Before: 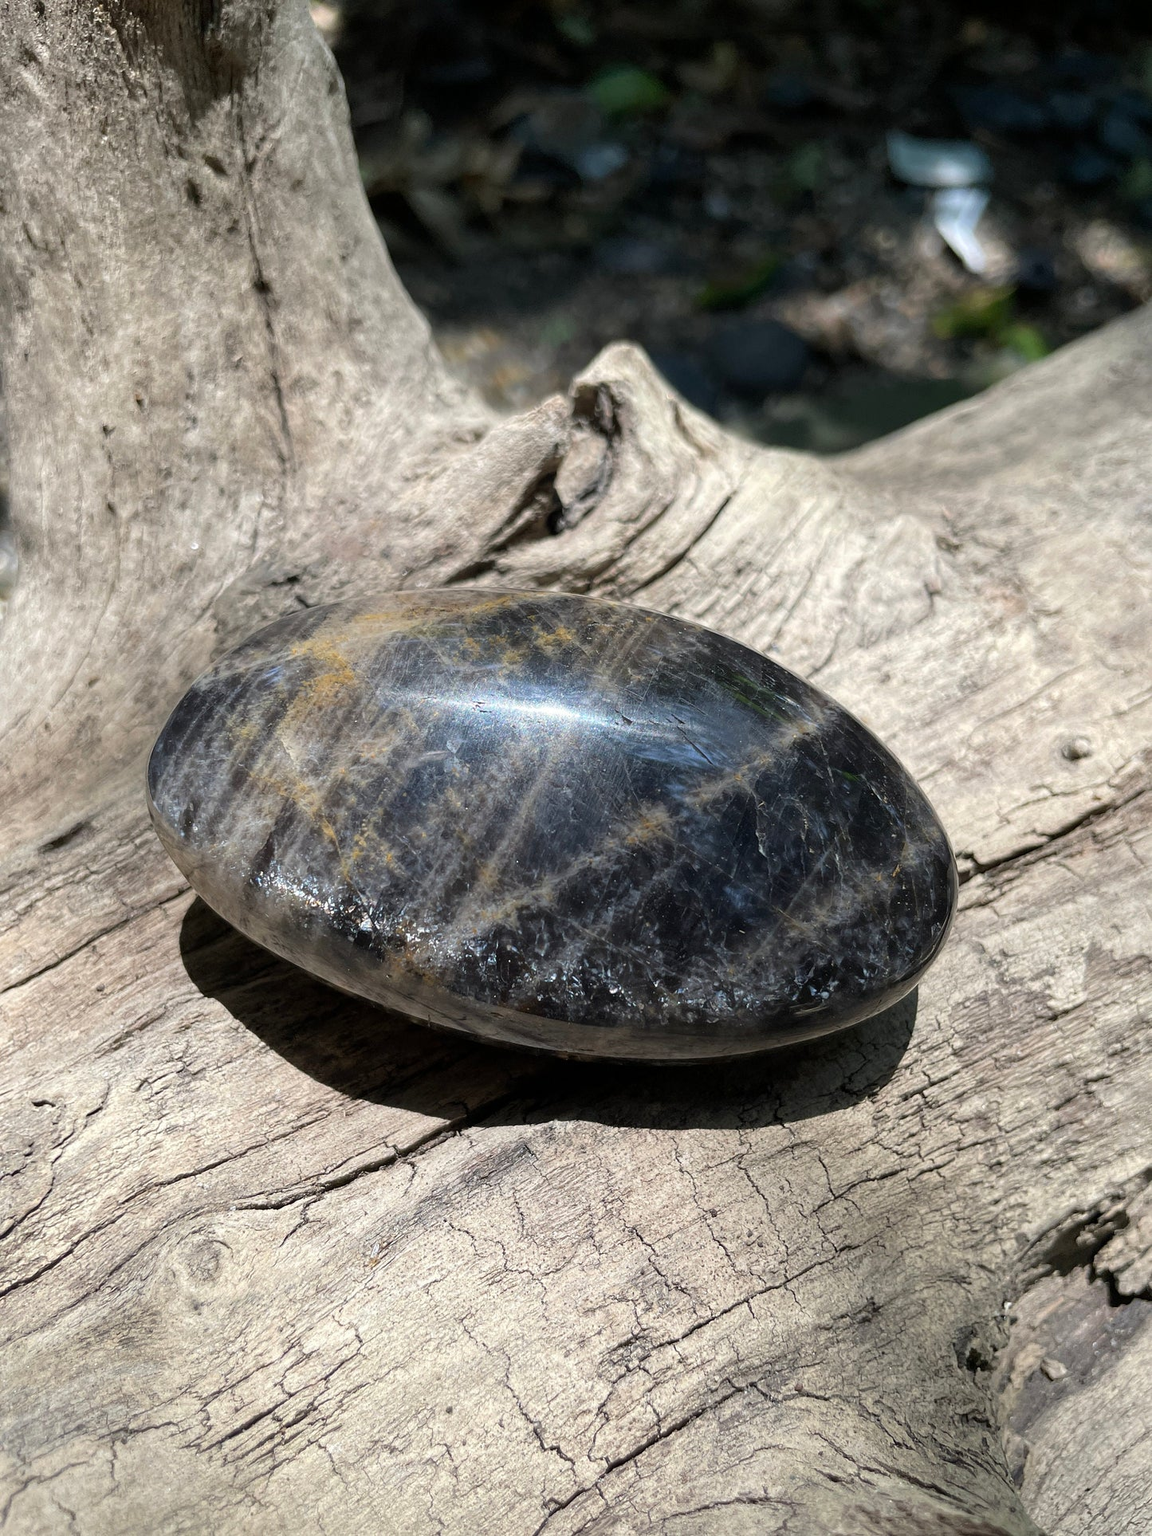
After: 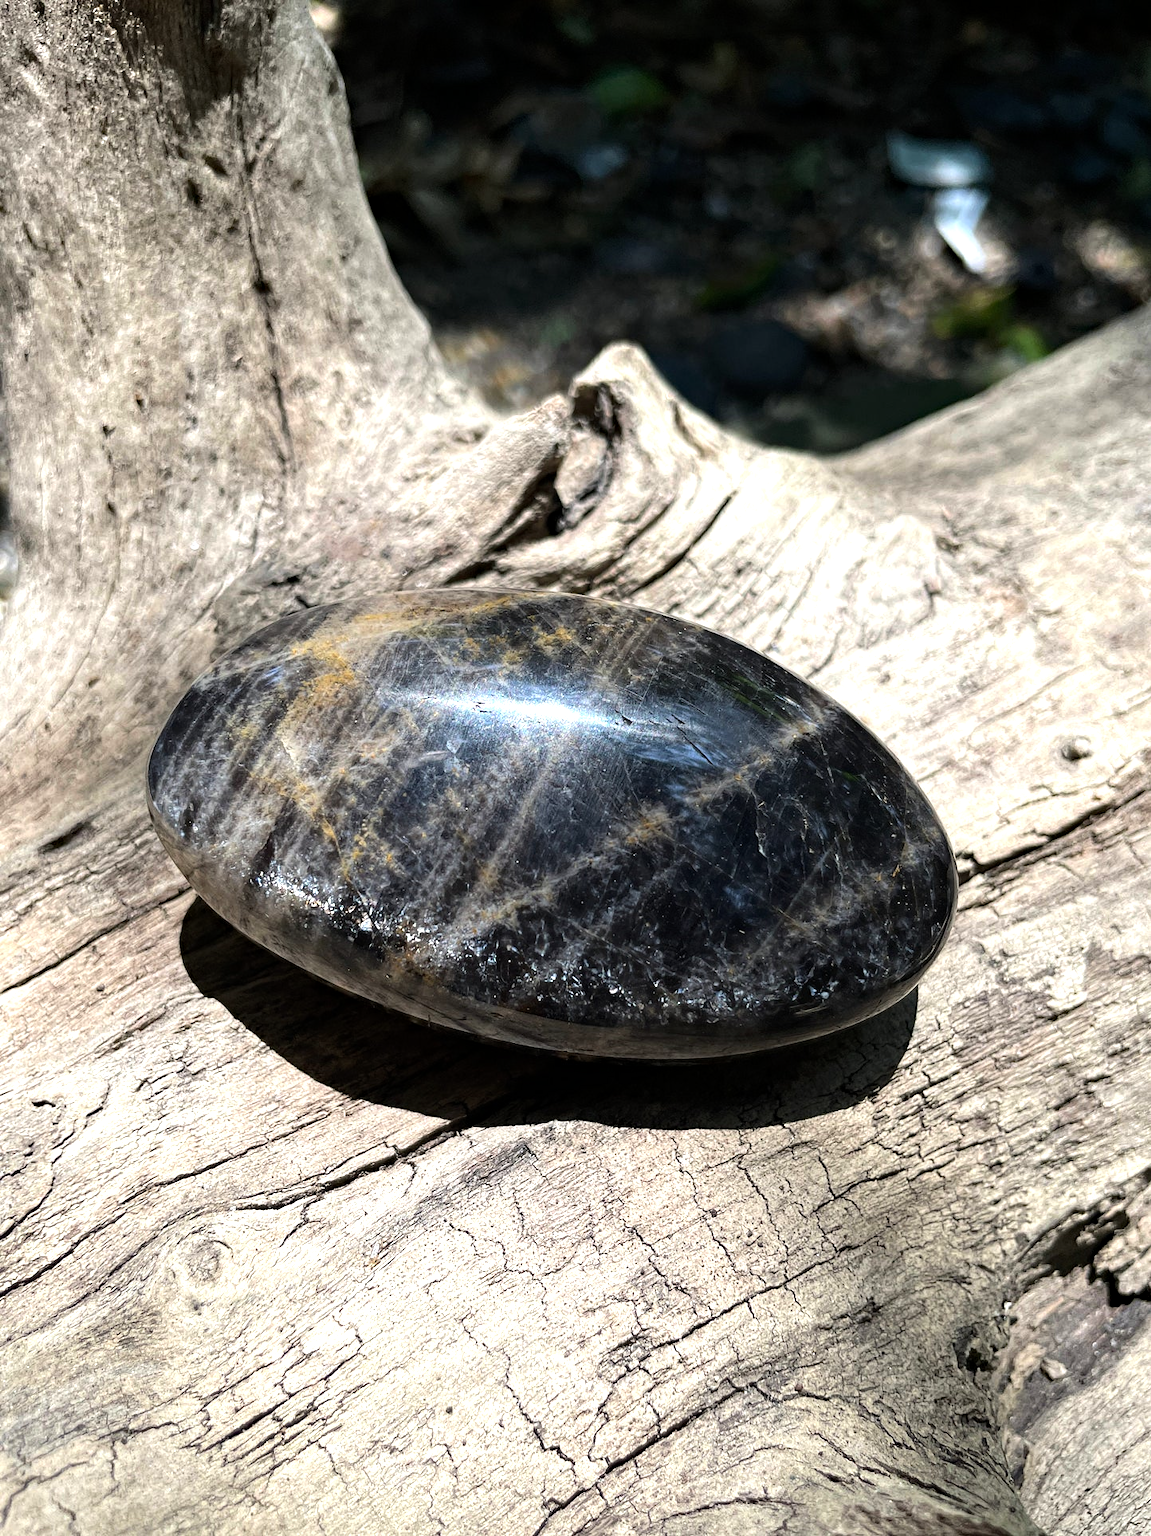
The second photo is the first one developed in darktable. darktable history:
haze removal: compatibility mode true, adaptive false
tone equalizer: -8 EV -0.74 EV, -7 EV -0.721 EV, -6 EV -0.636 EV, -5 EV -0.366 EV, -3 EV 0.371 EV, -2 EV 0.6 EV, -1 EV 0.685 EV, +0 EV 0.751 EV, edges refinement/feathering 500, mask exposure compensation -1.57 EV, preserve details no
